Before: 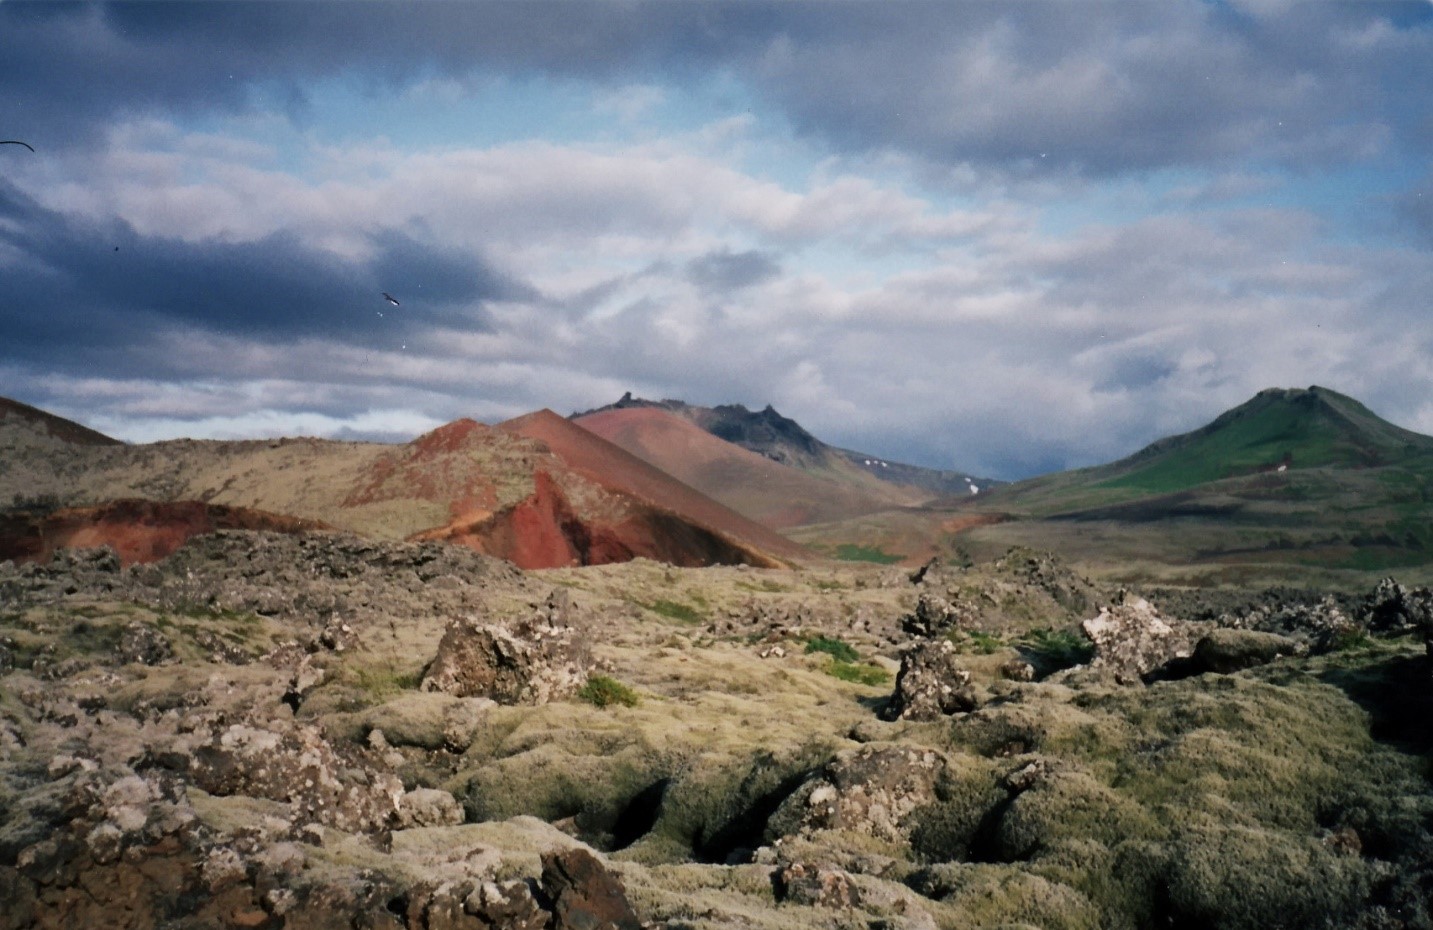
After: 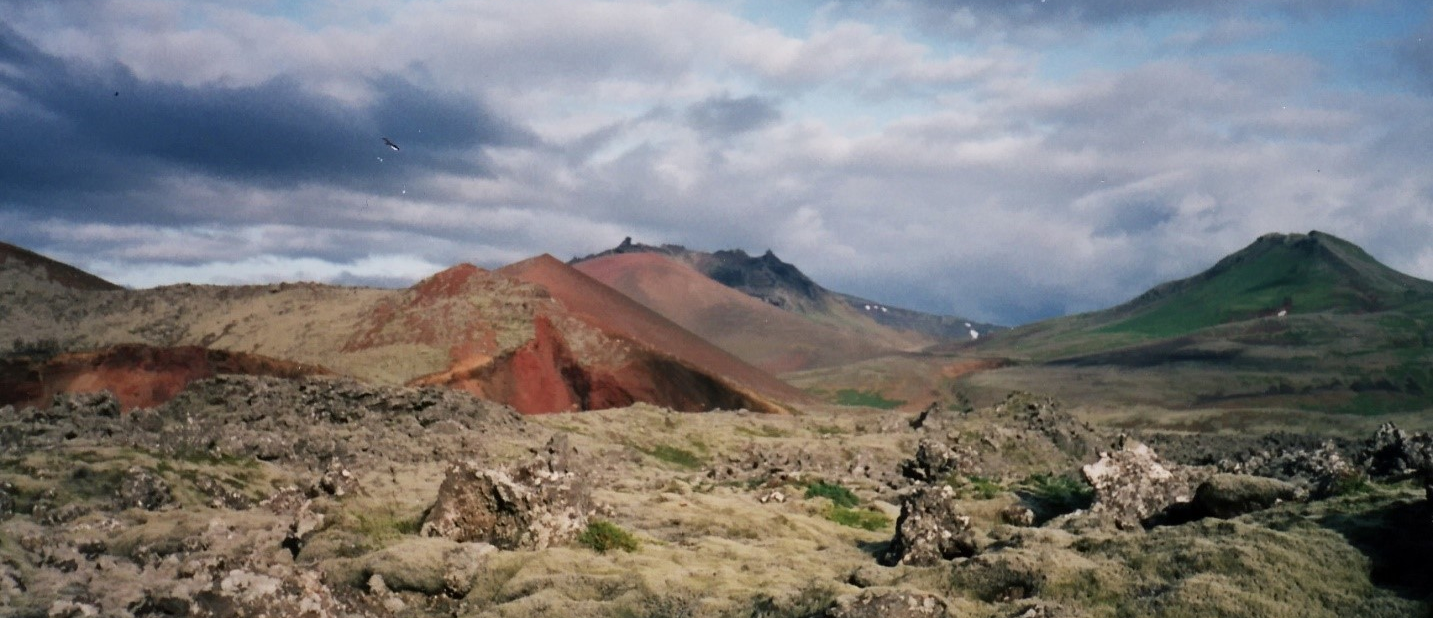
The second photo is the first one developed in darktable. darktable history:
crop: top 16.732%, bottom 16.78%
tone curve: color space Lab, independent channels, preserve colors none
